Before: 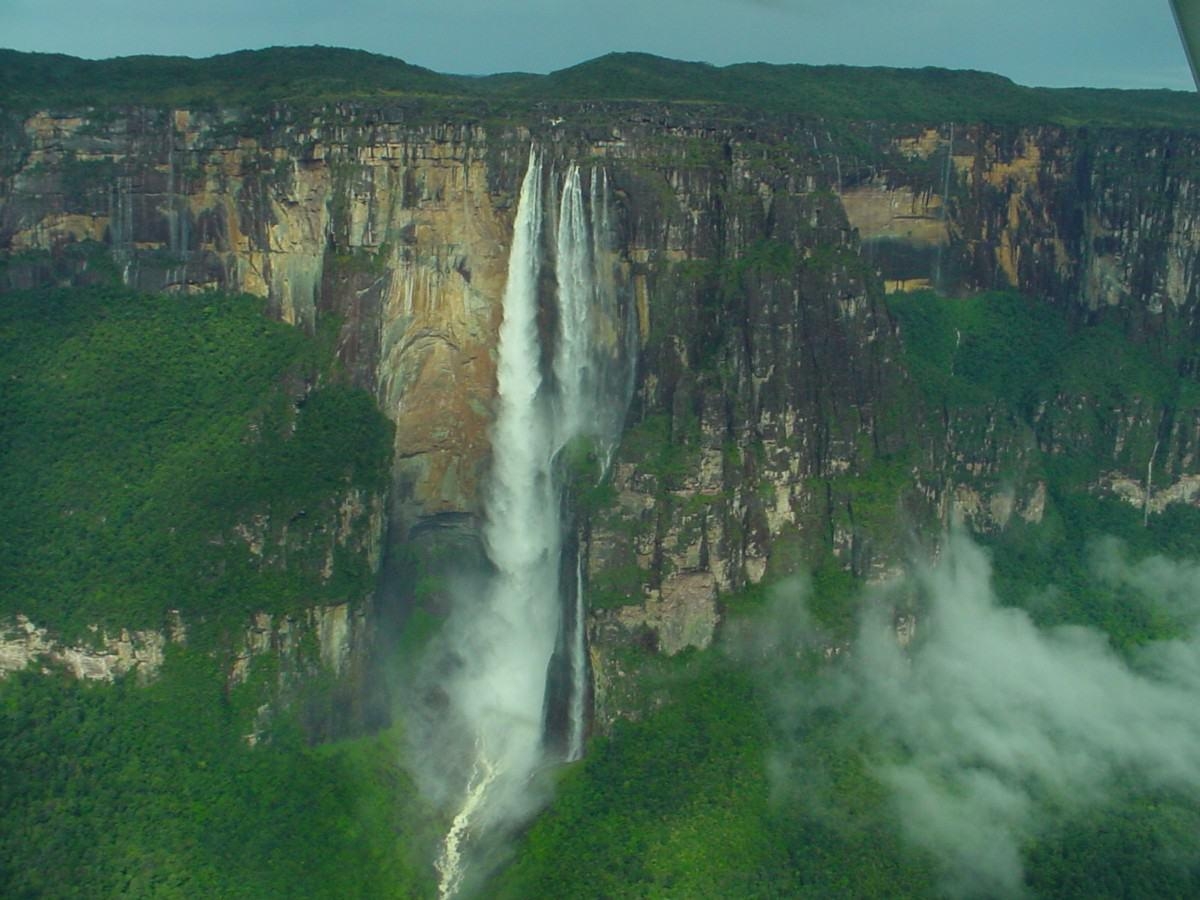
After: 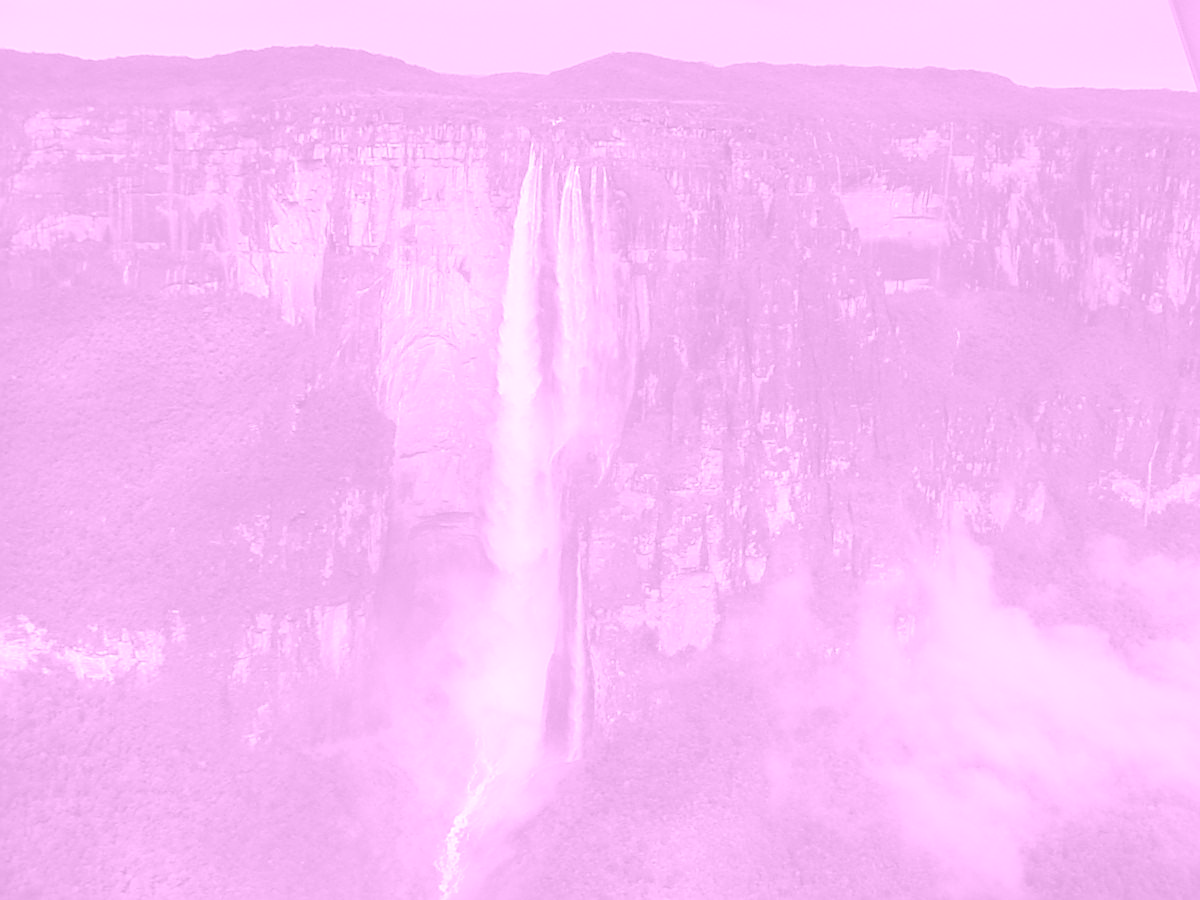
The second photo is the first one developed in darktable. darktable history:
exposure: black level correction 0, exposure 0.9 EV, compensate highlight preservation false
tone equalizer: on, module defaults
color balance rgb: linear chroma grading › global chroma 15%, perceptual saturation grading › global saturation 30%
sharpen: on, module defaults
colorize: hue 331.2°, saturation 75%, source mix 30.28%, lightness 70.52%, version 1
contrast brightness saturation: saturation -0.05
